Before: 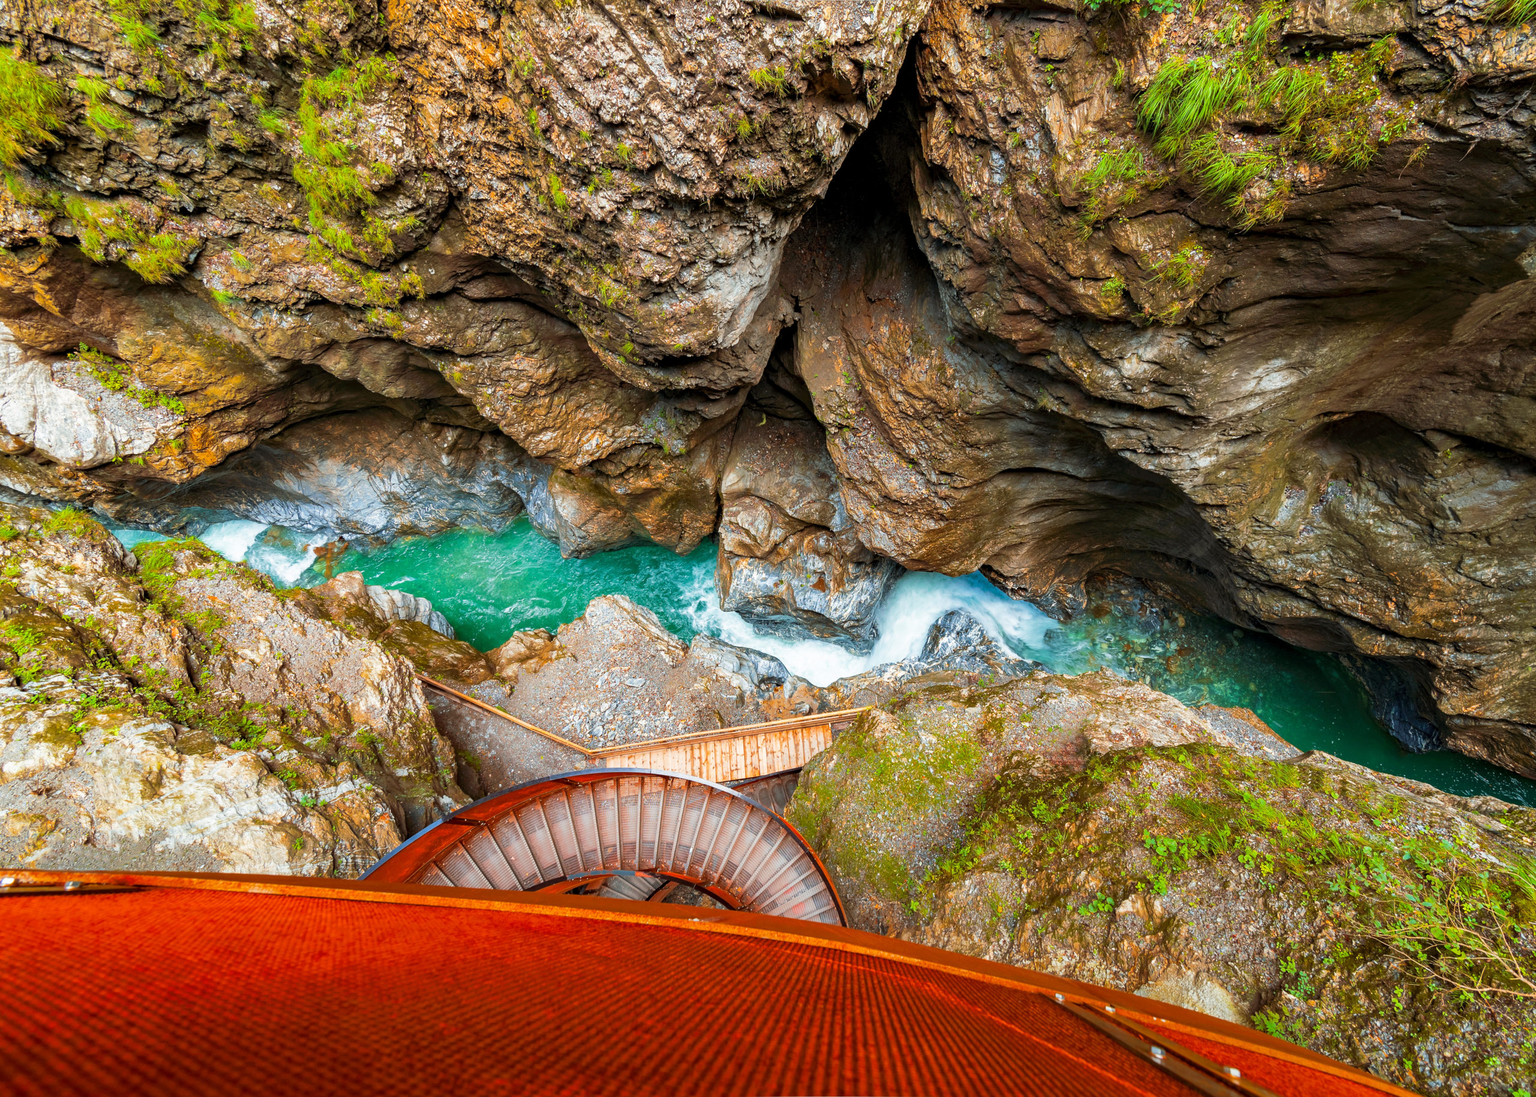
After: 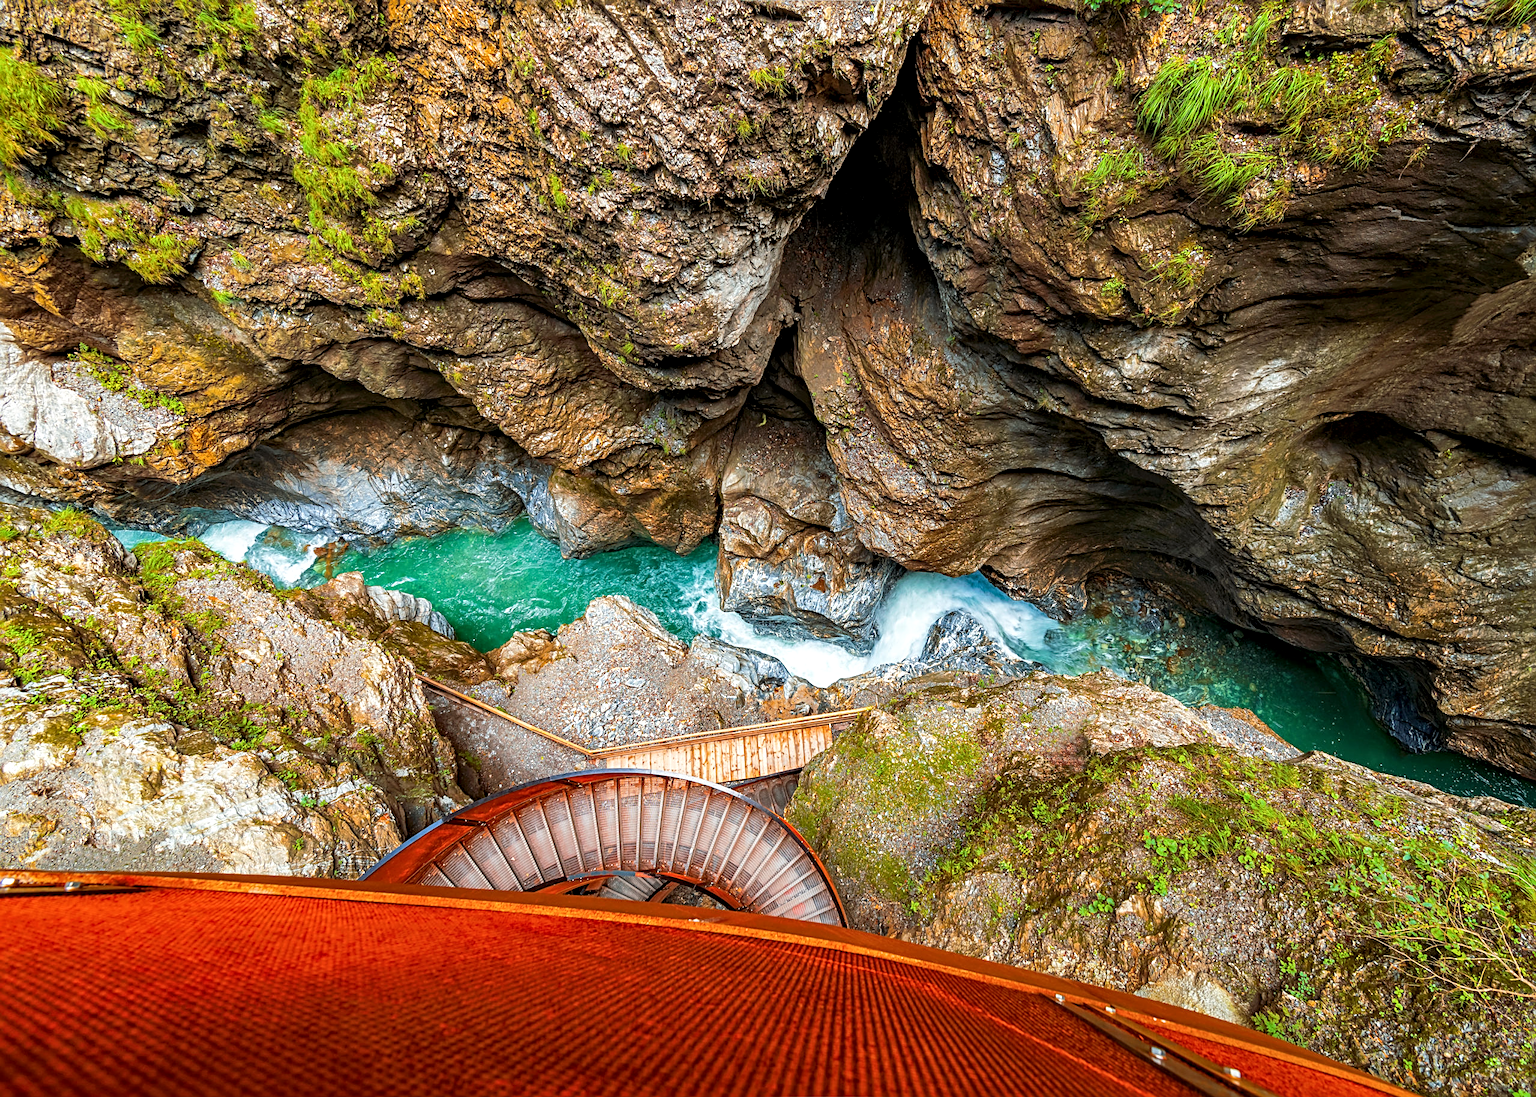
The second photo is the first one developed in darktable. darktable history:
sharpen: radius 3.128
local contrast: detail 130%
